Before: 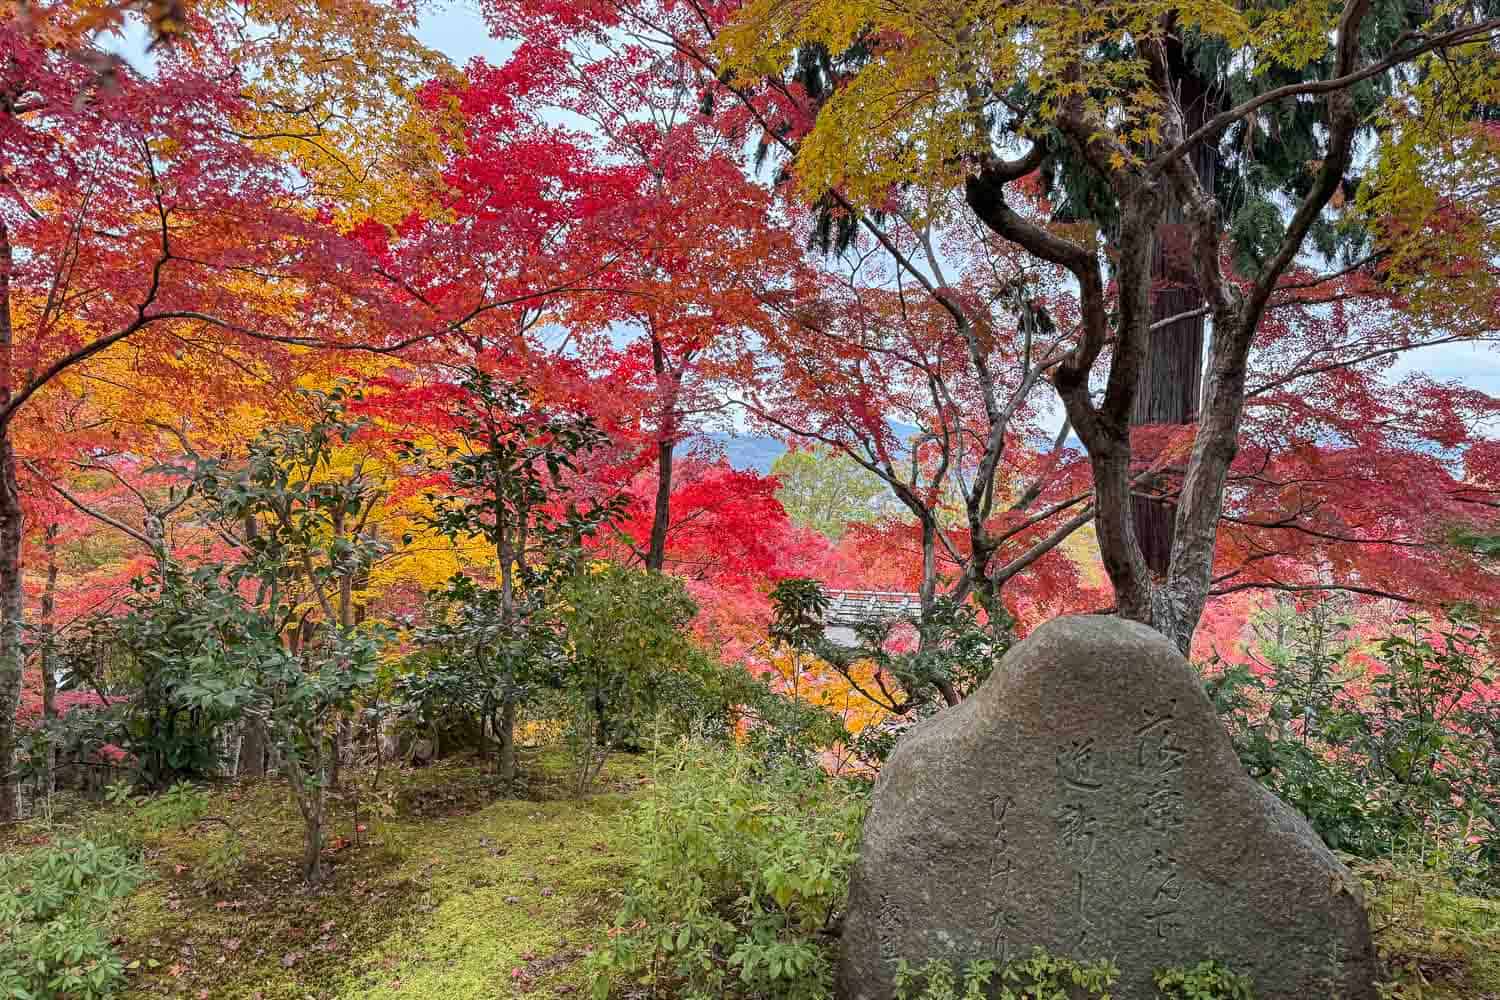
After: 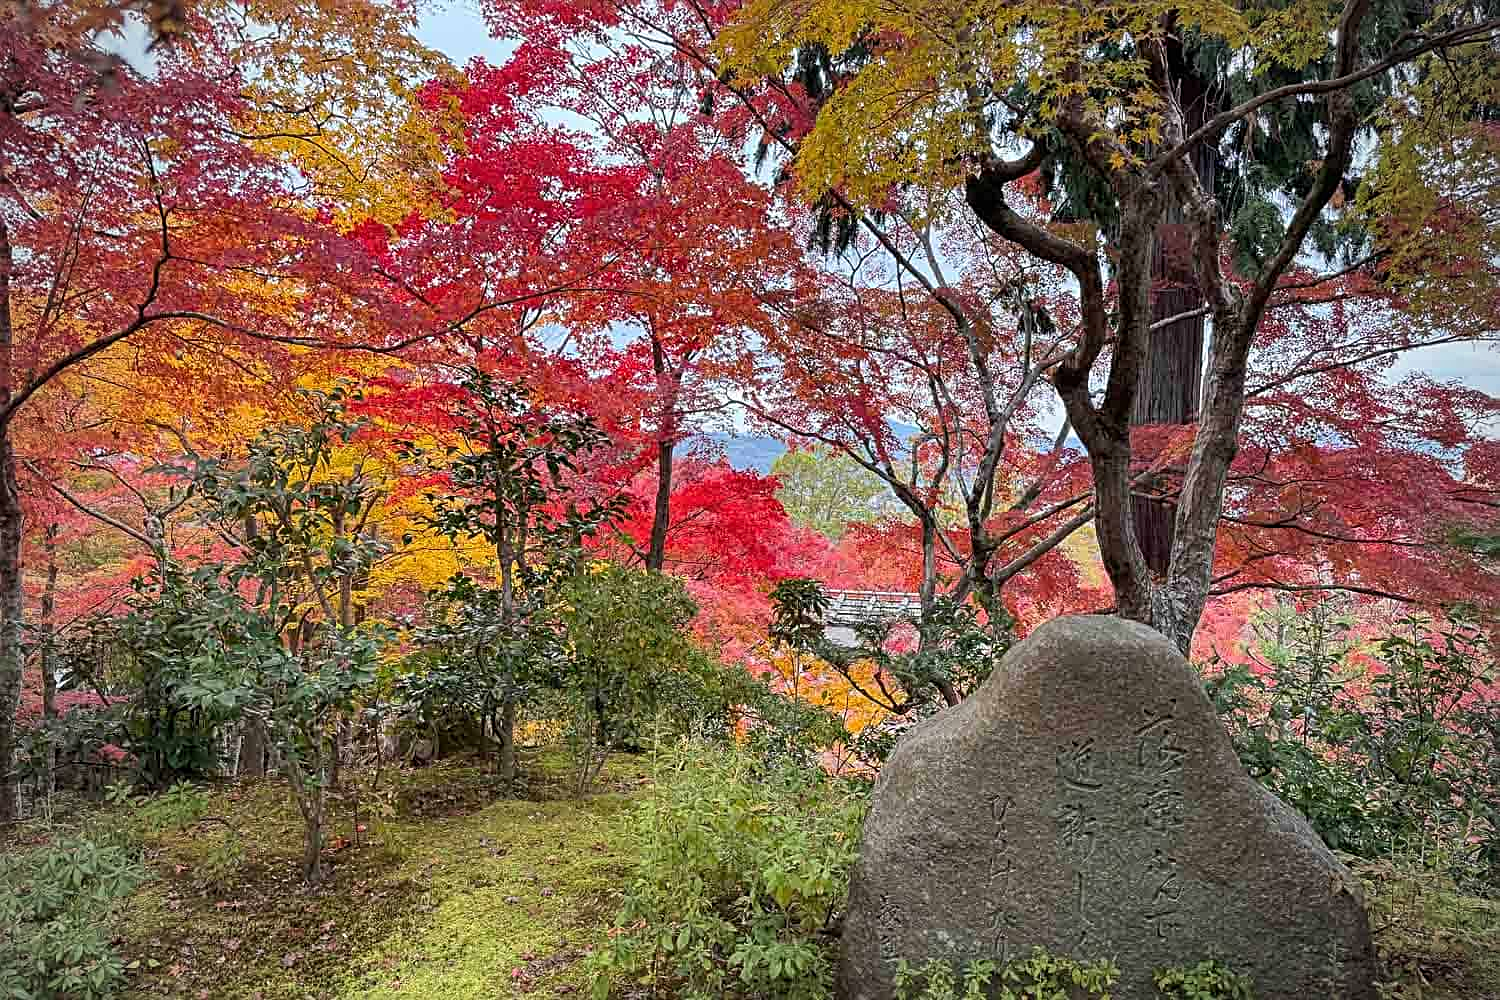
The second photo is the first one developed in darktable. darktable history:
vignetting: on, module defaults
sharpen: on, module defaults
